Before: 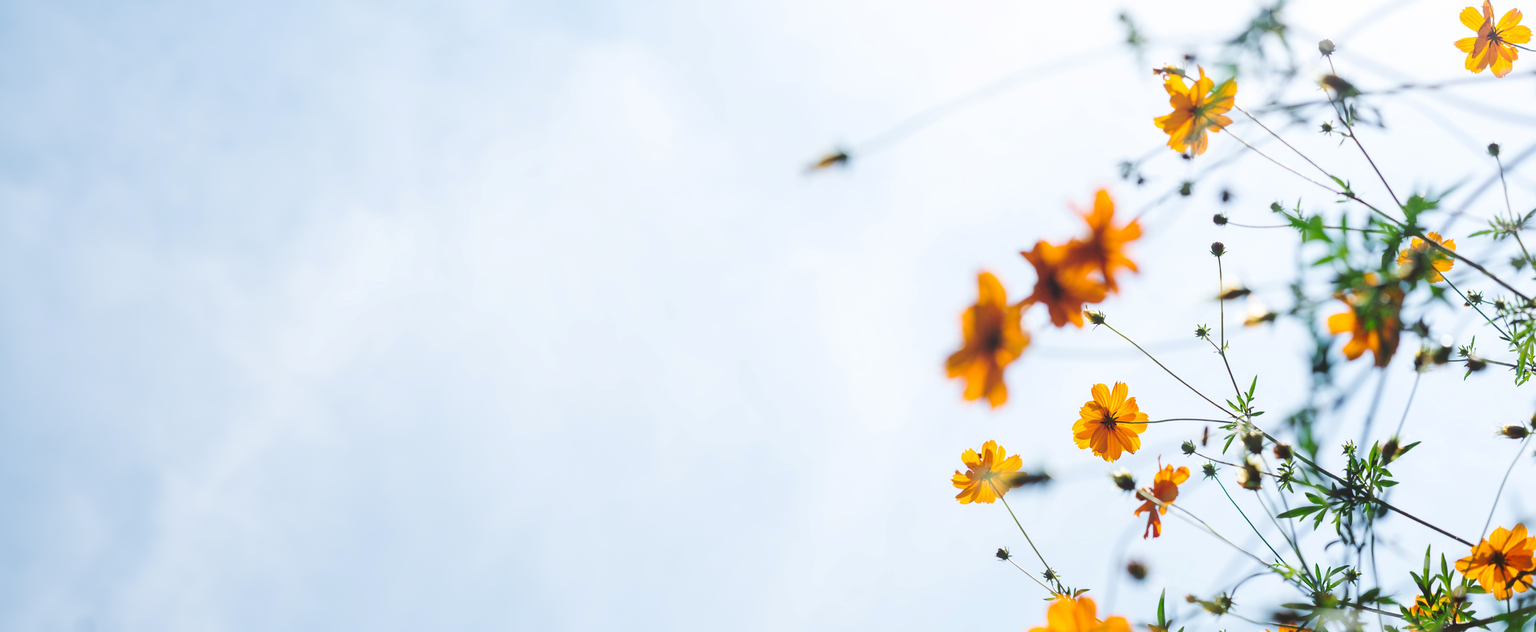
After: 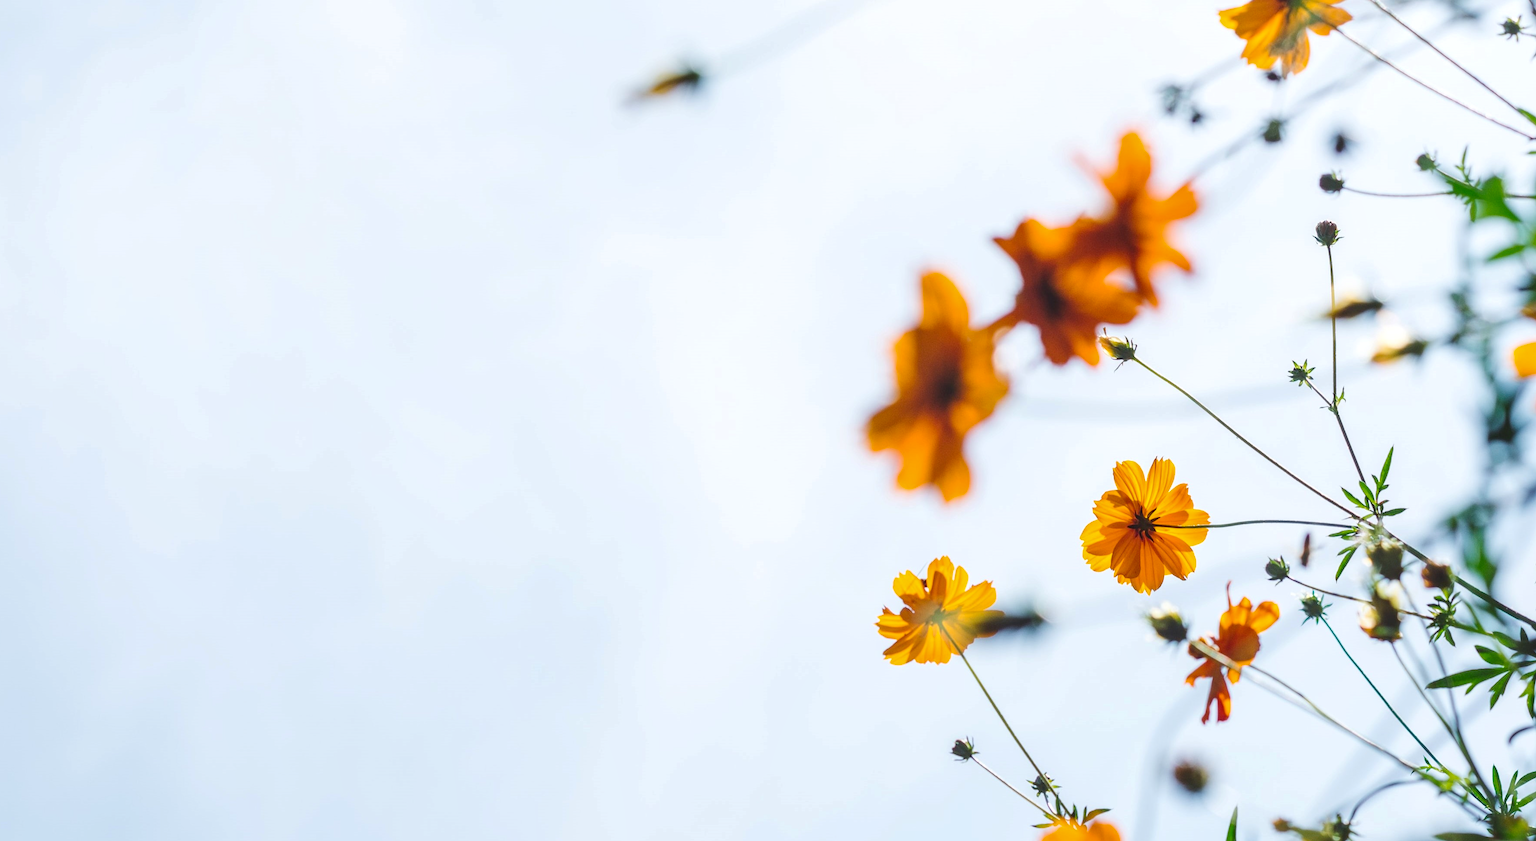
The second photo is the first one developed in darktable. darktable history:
color balance rgb: perceptual saturation grading › global saturation 10%, global vibrance 10%
crop and rotate: left 28.256%, top 17.734%, right 12.656%, bottom 3.573%
local contrast: on, module defaults
